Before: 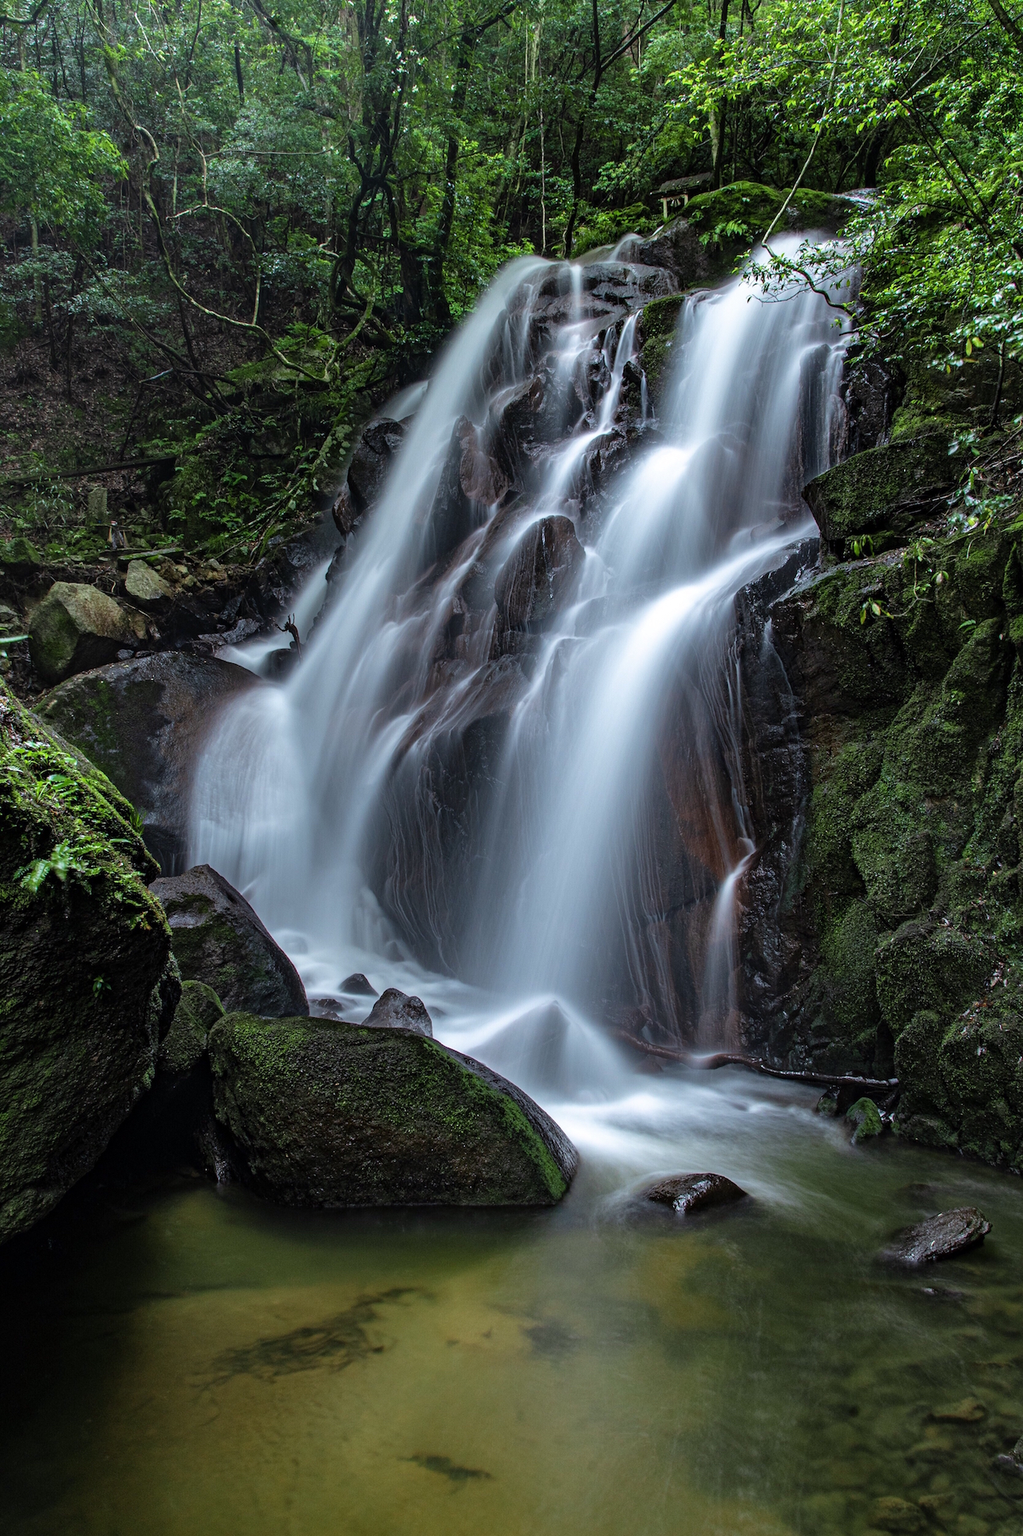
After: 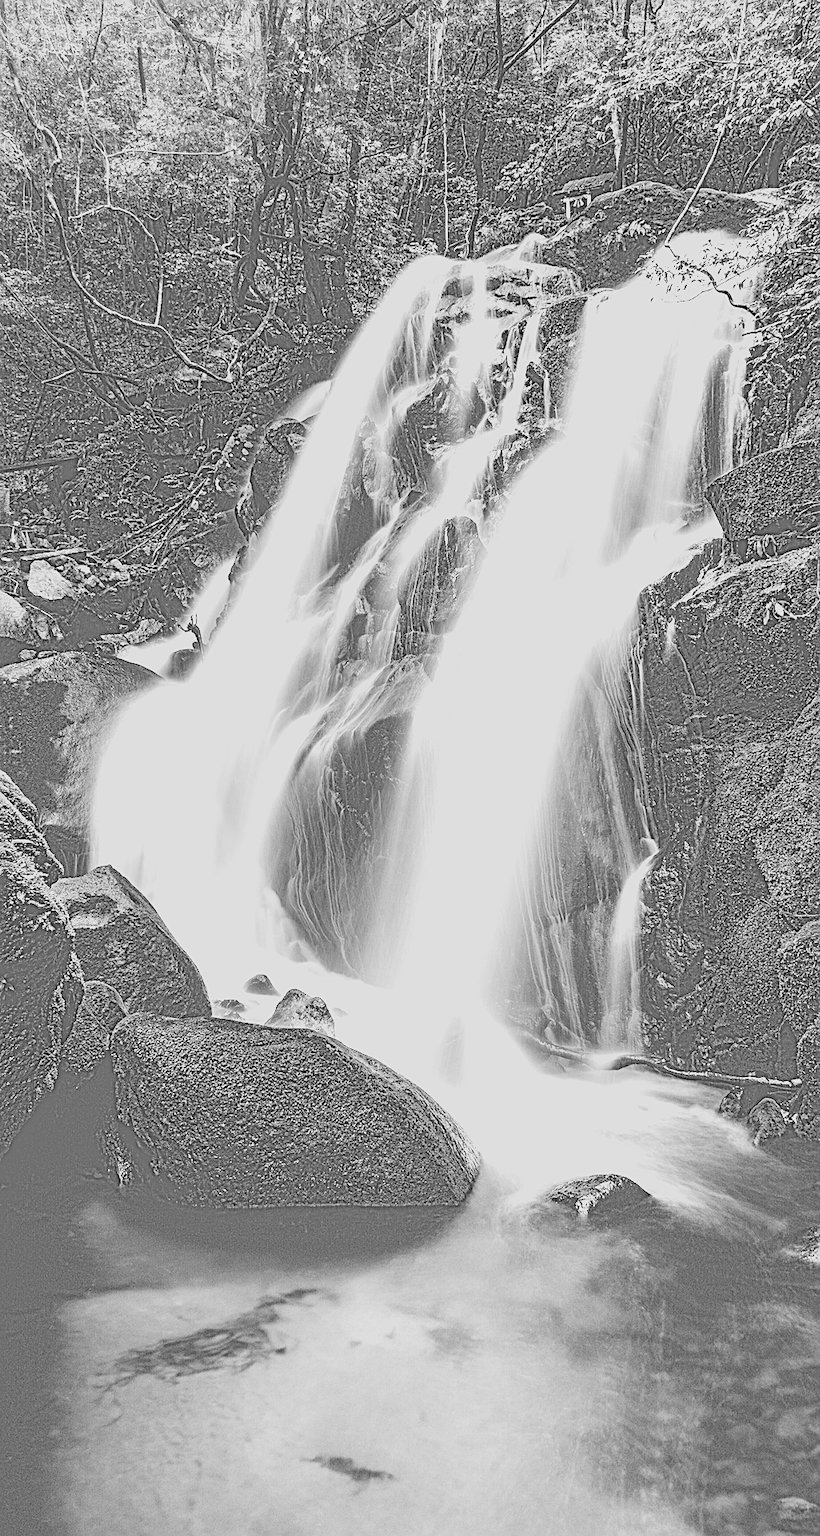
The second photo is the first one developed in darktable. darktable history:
crop and rotate: left 9.597%, right 10.195%
rgb levels: levels [[0.034, 0.472, 0.904], [0, 0.5, 1], [0, 0.5, 1]]
sigmoid: skew -0.2, preserve hue 0%, red attenuation 0.1, red rotation 0.035, green attenuation 0.1, green rotation -0.017, blue attenuation 0.15, blue rotation -0.052, base primaries Rec2020
exposure: exposure 0.7 EV, compensate highlight preservation false
white balance: red 8, blue 8
sharpen: on, module defaults
highpass: sharpness 9.84%, contrast boost 9.94%
